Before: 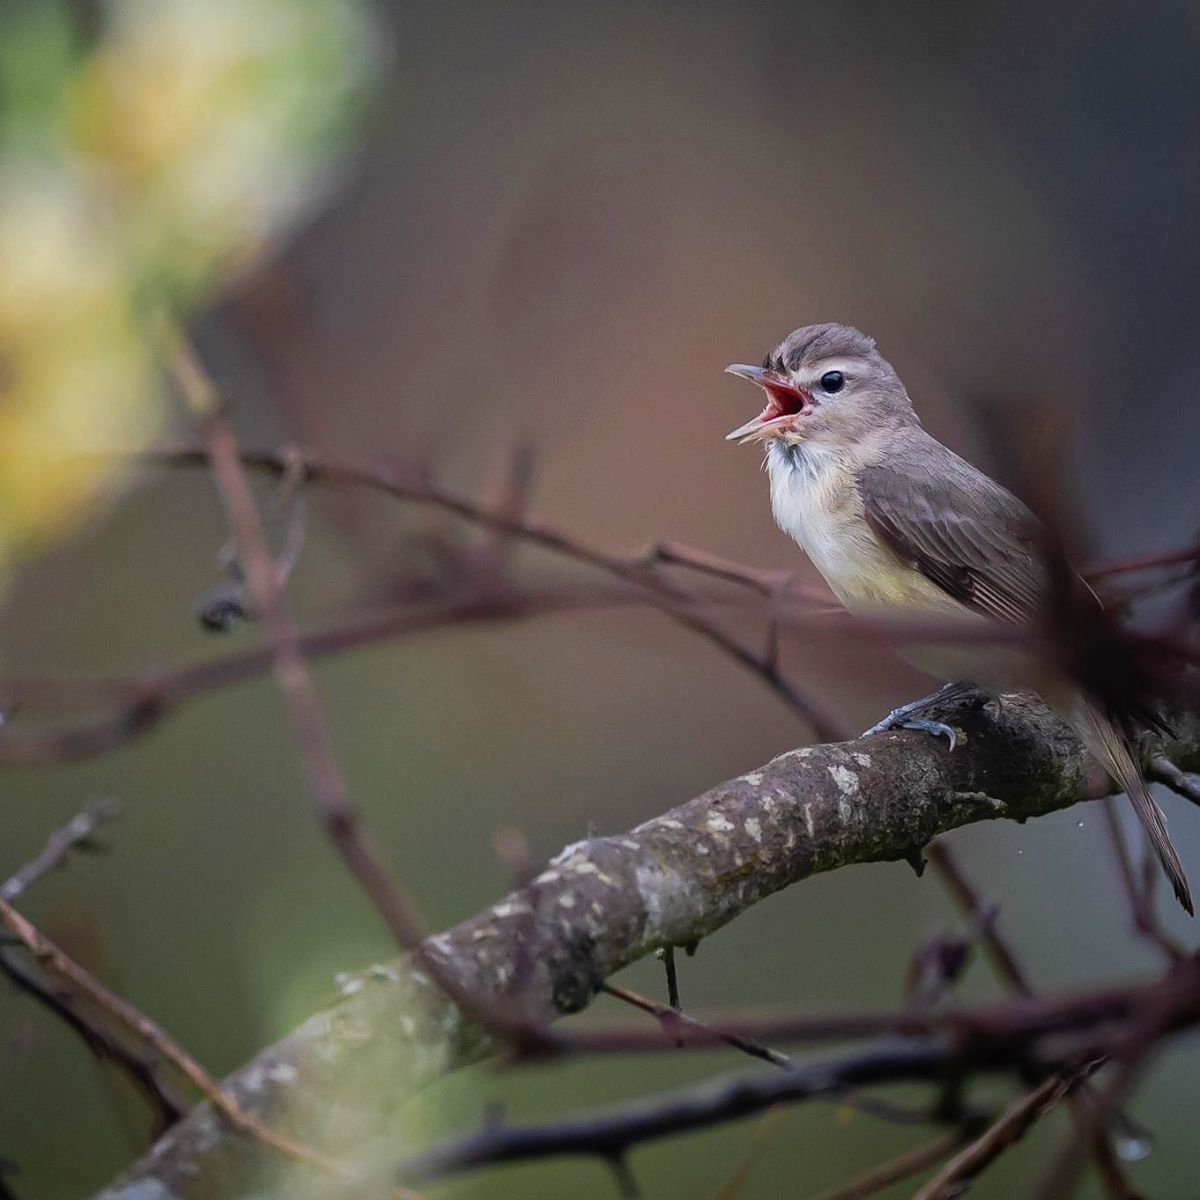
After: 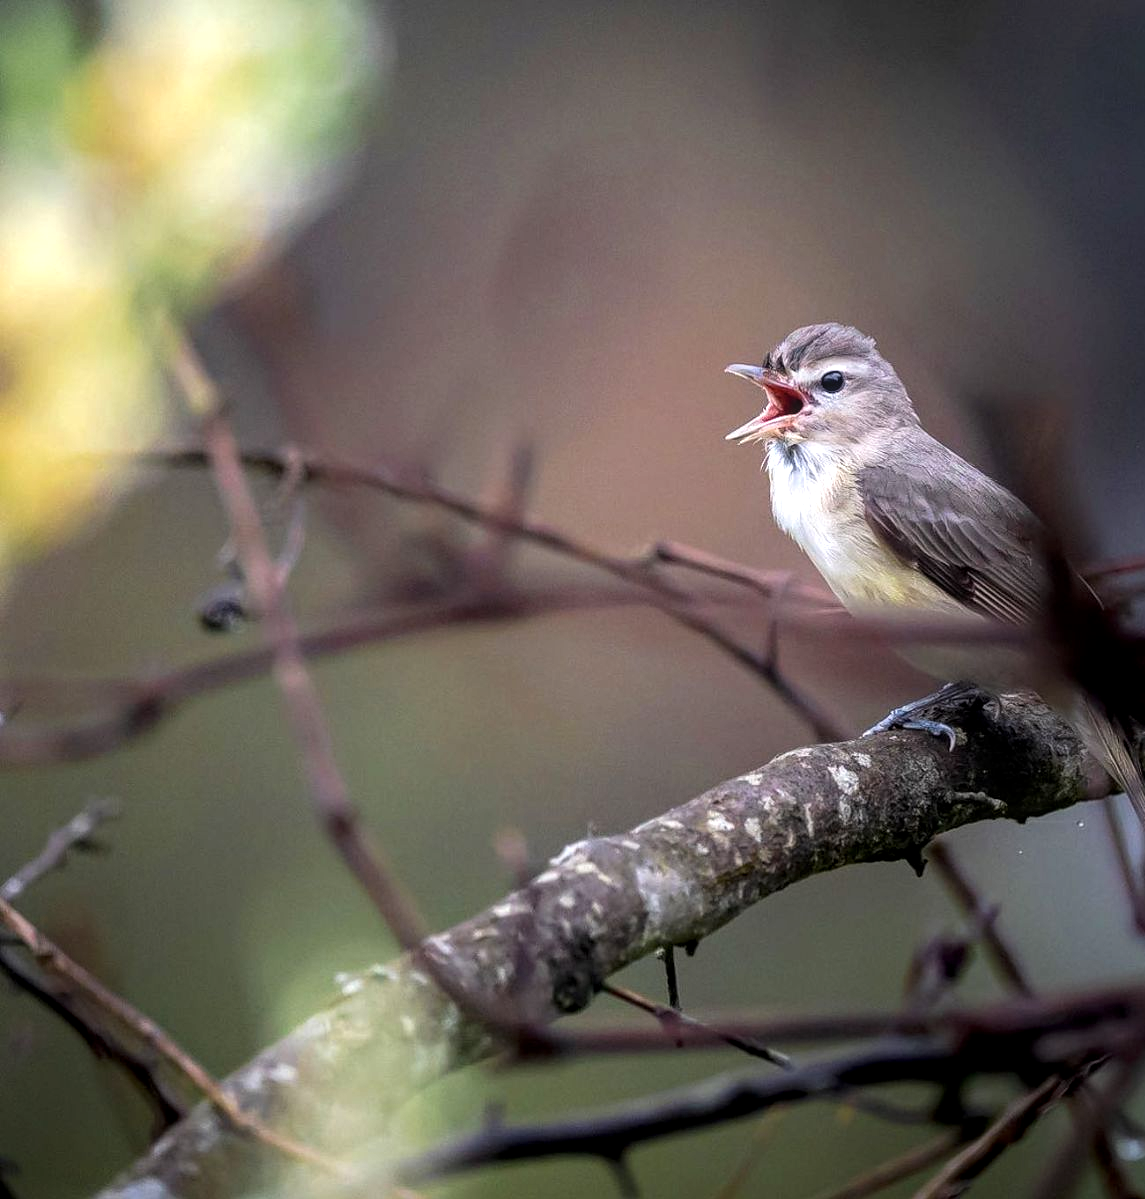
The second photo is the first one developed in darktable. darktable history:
local contrast: on, module defaults
crop: right 4.556%, bottom 0.045%
tone equalizer: -8 EV -0.718 EV, -7 EV -0.714 EV, -6 EV -0.618 EV, -5 EV -0.363 EV, -3 EV 0.393 EV, -2 EV 0.6 EV, -1 EV 0.681 EV, +0 EV 0.723 EV, mask exposure compensation -0.494 EV
